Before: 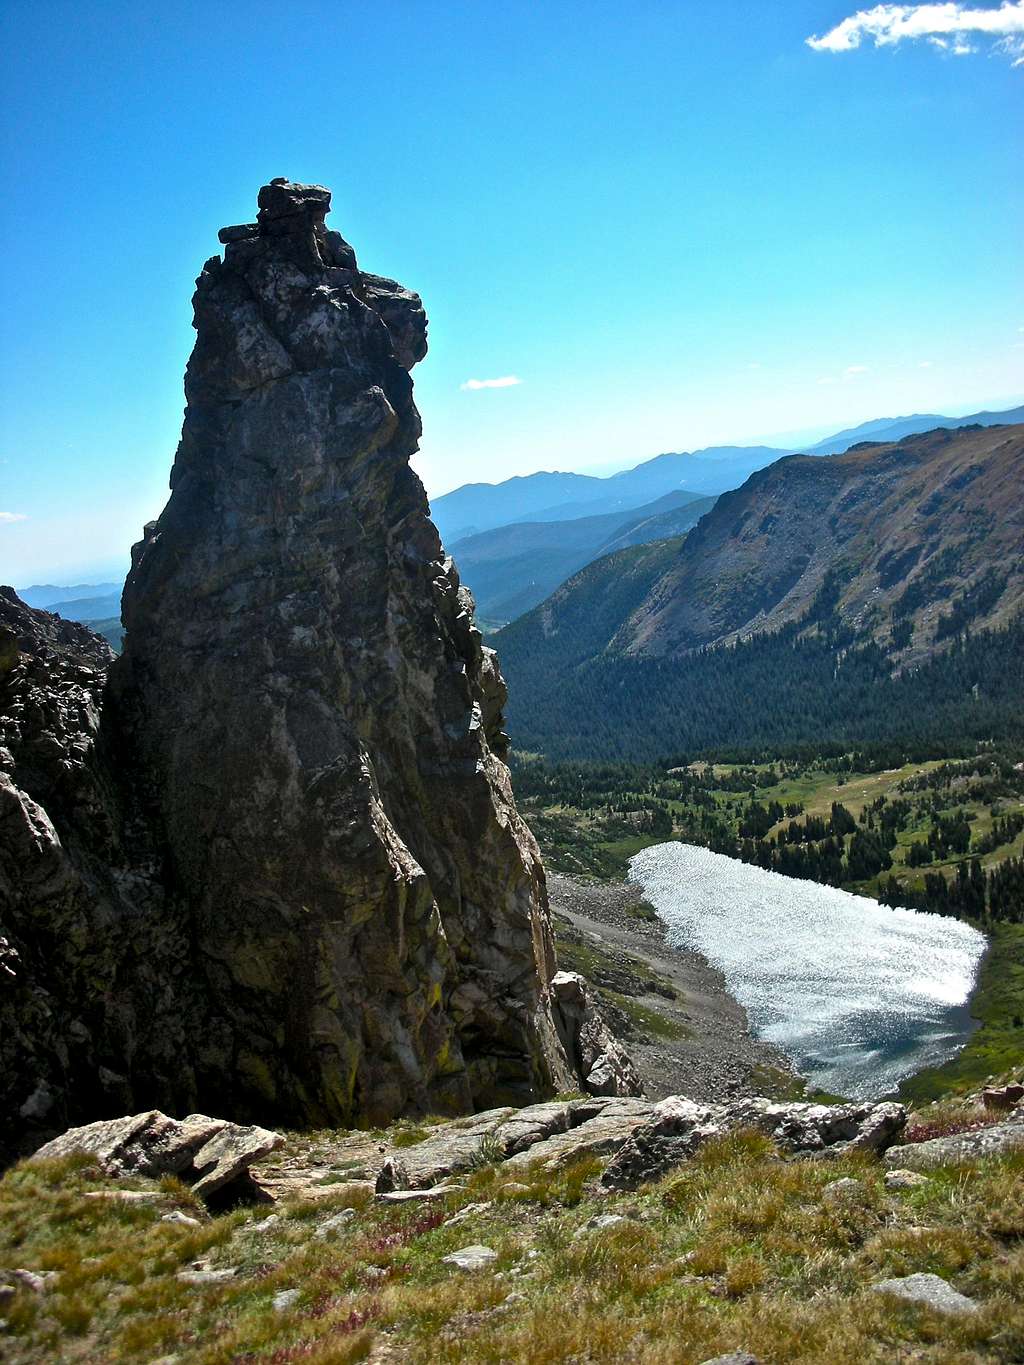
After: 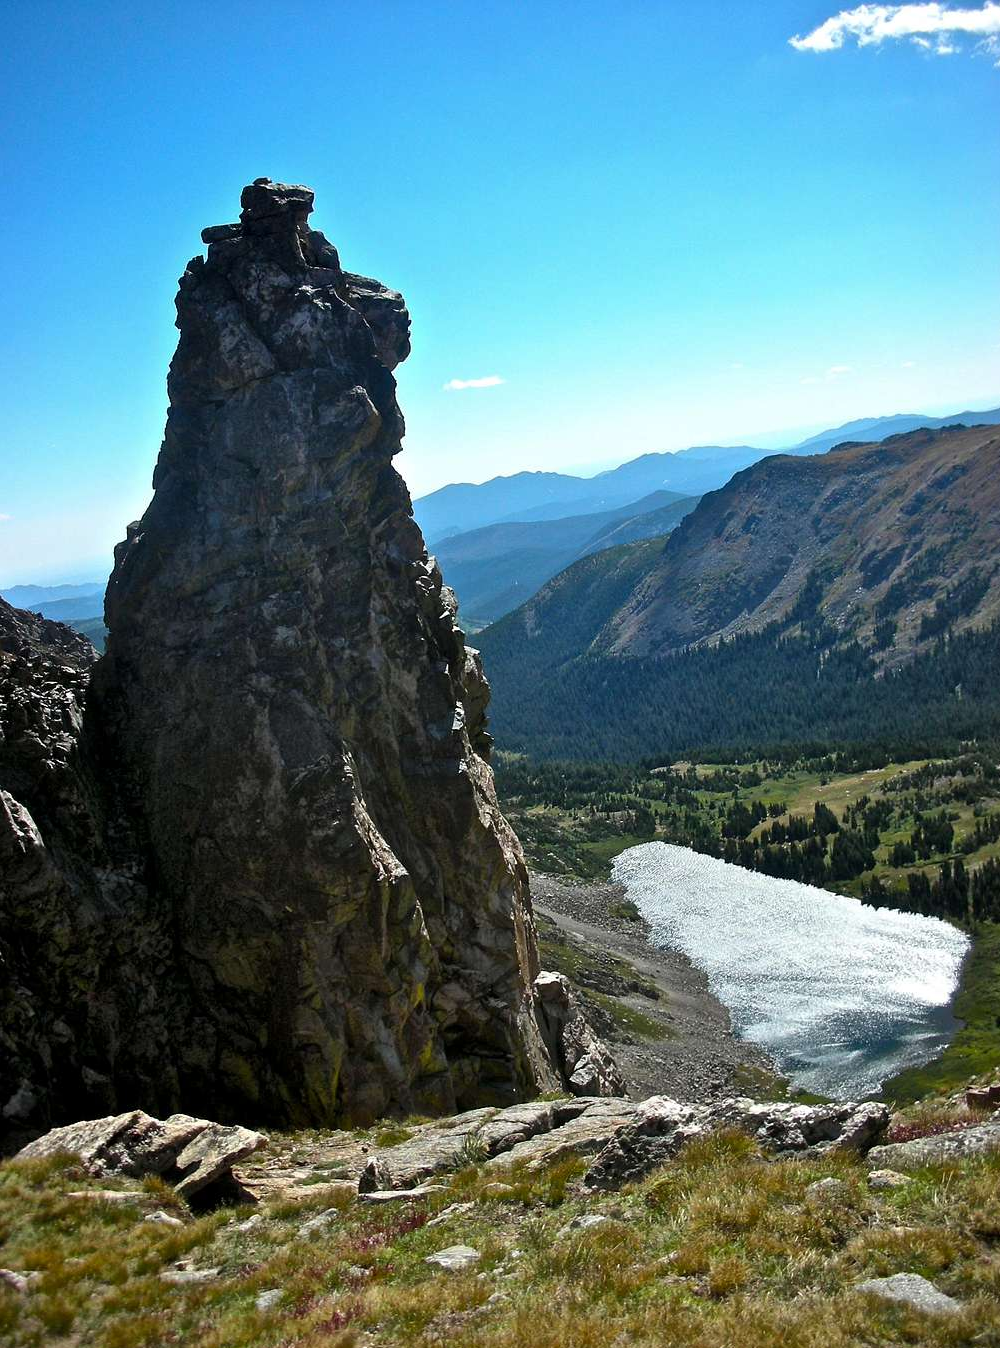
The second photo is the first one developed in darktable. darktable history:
crop and rotate: left 1.736%, right 0.513%, bottom 1.228%
